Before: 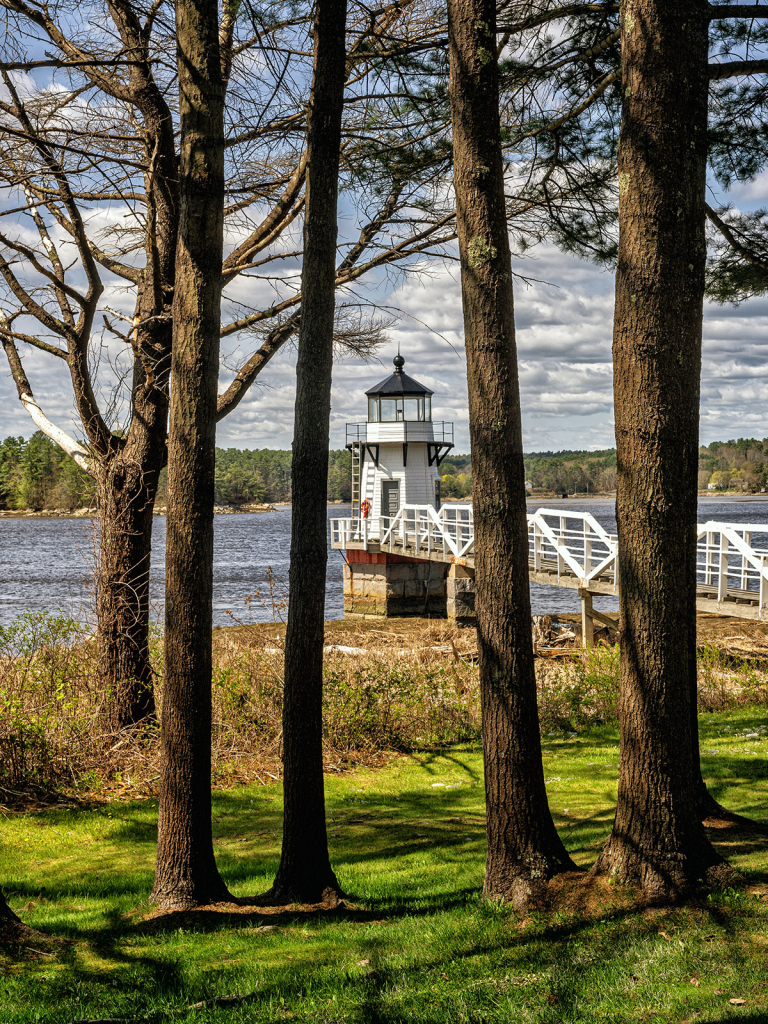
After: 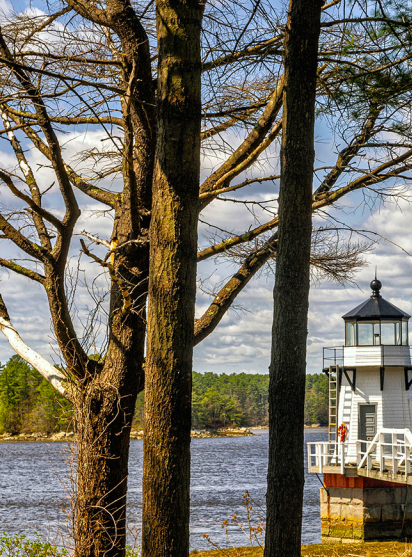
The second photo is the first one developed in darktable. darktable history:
color balance rgb: perceptual saturation grading › global saturation 31.108%, global vibrance 20%
crop and rotate: left 3.031%, top 7.477%, right 43.209%, bottom 38.051%
